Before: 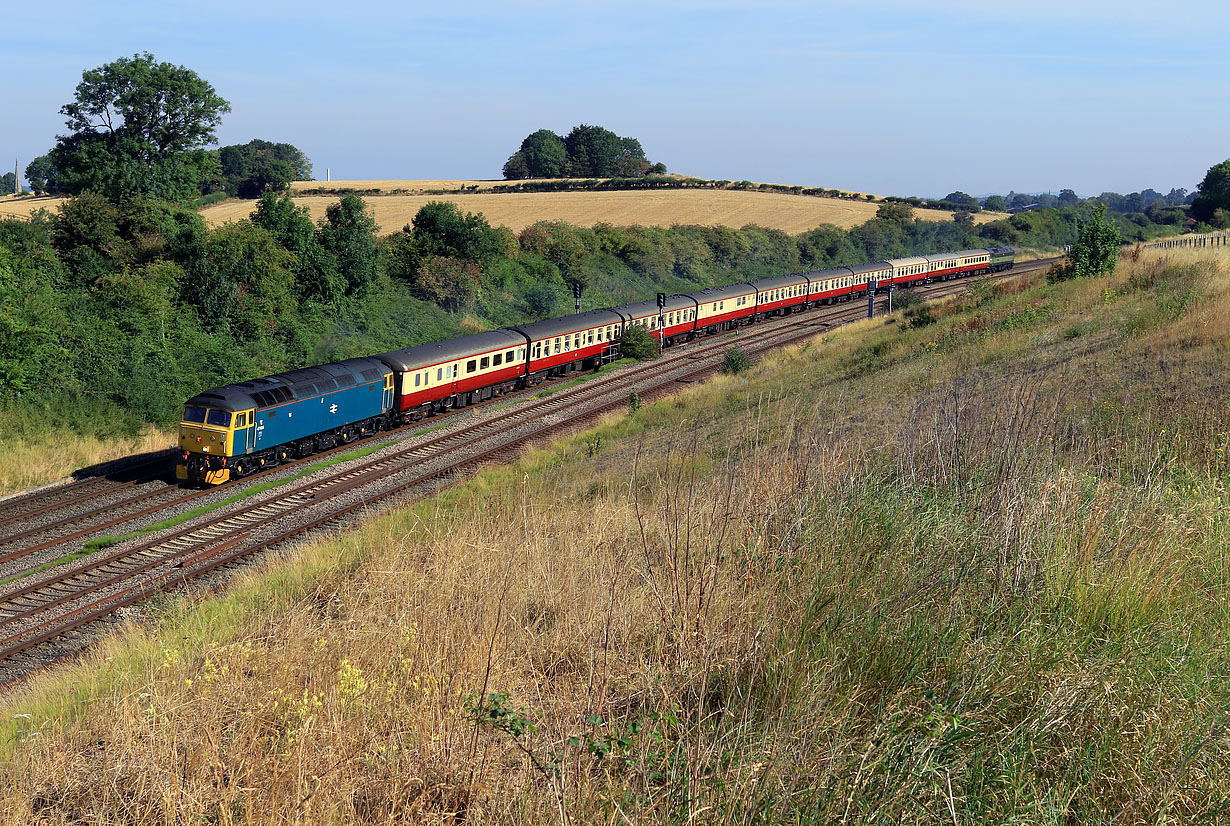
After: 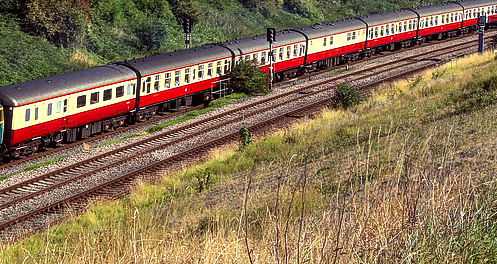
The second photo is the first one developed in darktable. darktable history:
crop: left 31.751%, top 32.172%, right 27.8%, bottom 35.83%
contrast brightness saturation: contrast 0.04, saturation 0.16
rotate and perspective: automatic cropping off
tone equalizer: -8 EV -0.75 EV, -7 EV -0.7 EV, -6 EV -0.6 EV, -5 EV -0.4 EV, -3 EV 0.4 EV, -2 EV 0.6 EV, -1 EV 0.7 EV, +0 EV 0.75 EV, edges refinement/feathering 500, mask exposure compensation -1.57 EV, preserve details no
local contrast: on, module defaults
color balance: mode lift, gamma, gain (sRGB), lift [1, 1.049, 1, 1]
